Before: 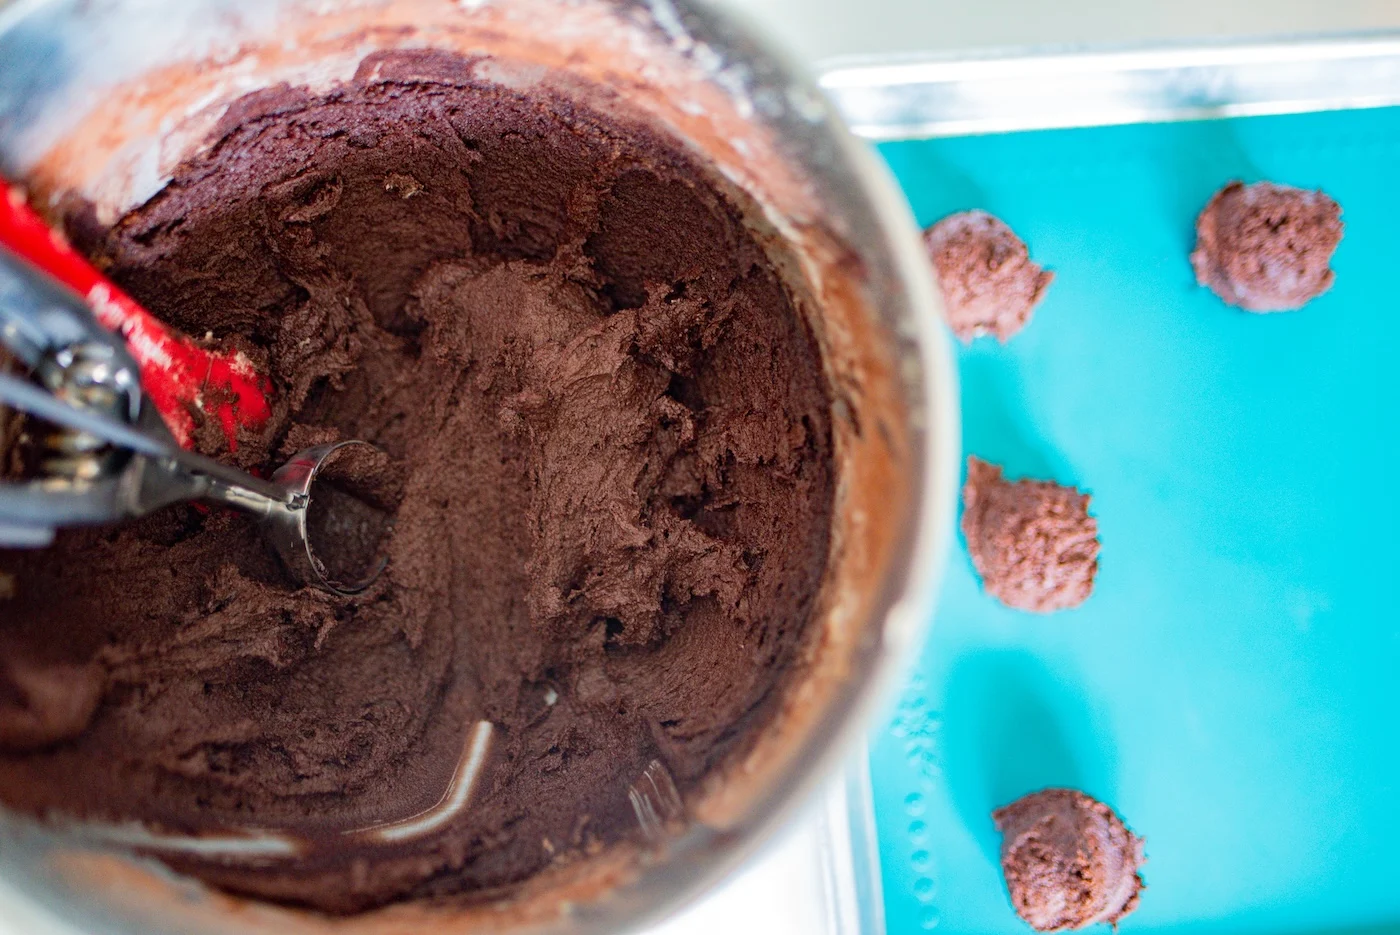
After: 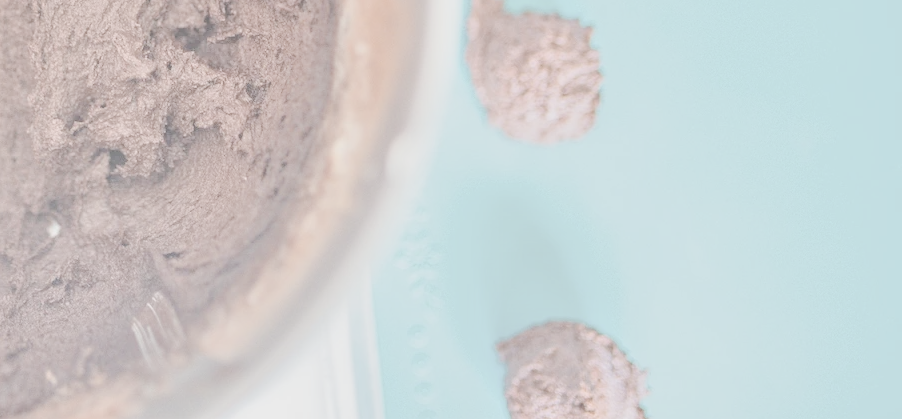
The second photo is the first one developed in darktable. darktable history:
crop and rotate: left 35.509%, top 50.238%, bottom 4.934%
tone equalizer: -8 EV 2 EV, -7 EV 2 EV, -6 EV 2 EV, -5 EV 2 EV, -4 EV 2 EV, -3 EV 1.5 EV, -2 EV 1 EV, -1 EV 0.5 EV
contrast brightness saturation: contrast -0.32, brightness 0.75, saturation -0.78
